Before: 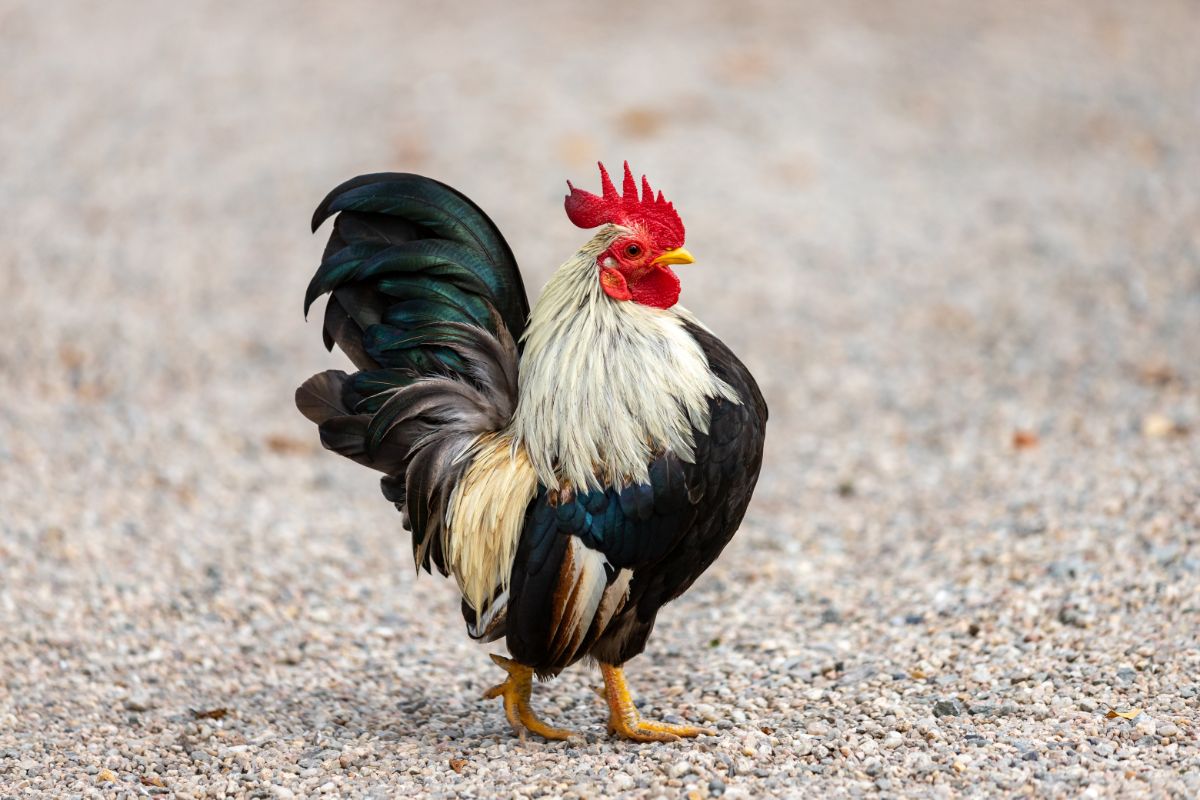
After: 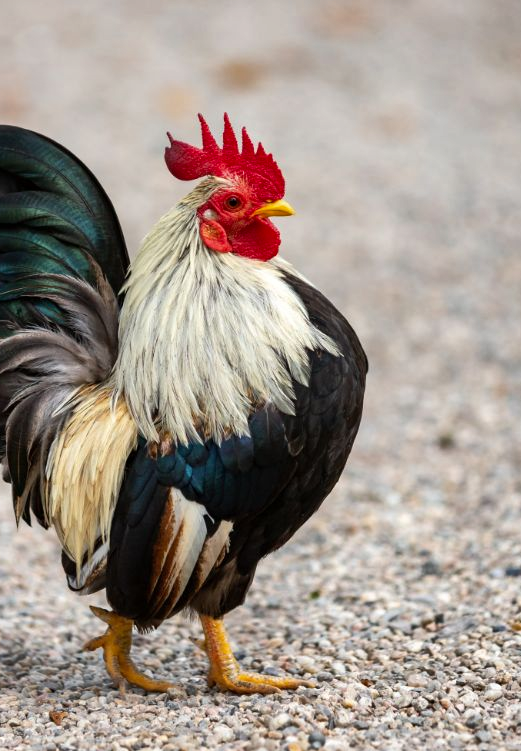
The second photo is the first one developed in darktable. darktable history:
color correction: highlights b* 0.066, saturation 0.994
shadows and highlights: soften with gaussian
crop: left 33.413%, top 6.023%, right 23.159%
